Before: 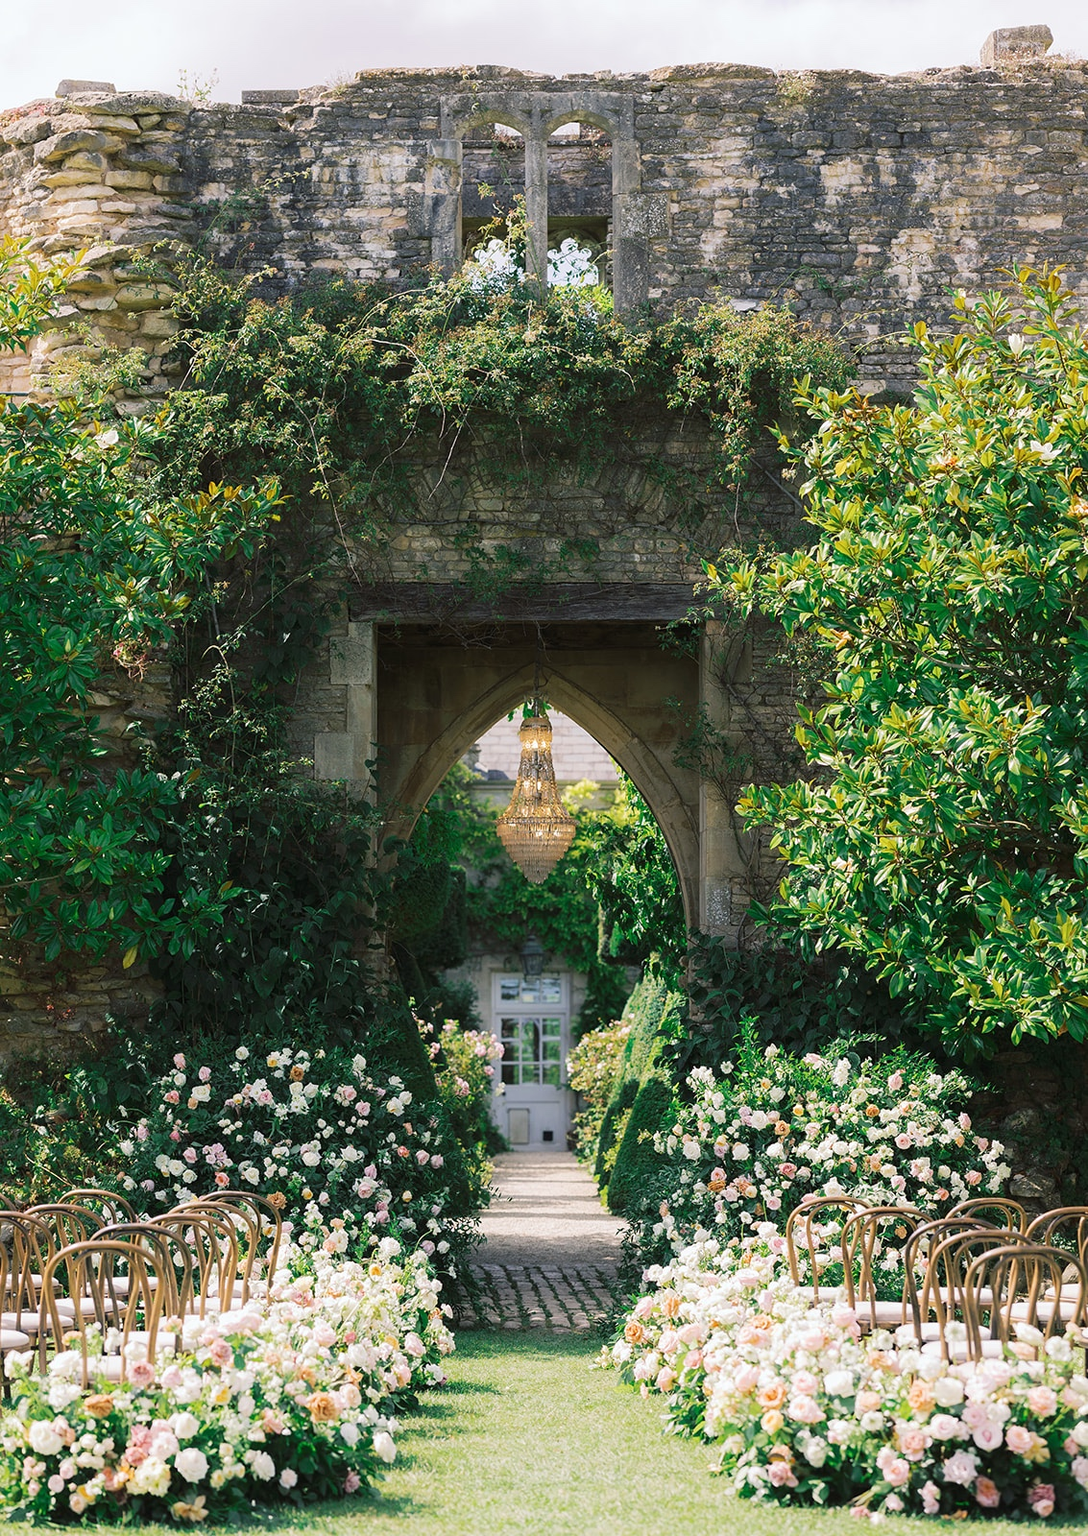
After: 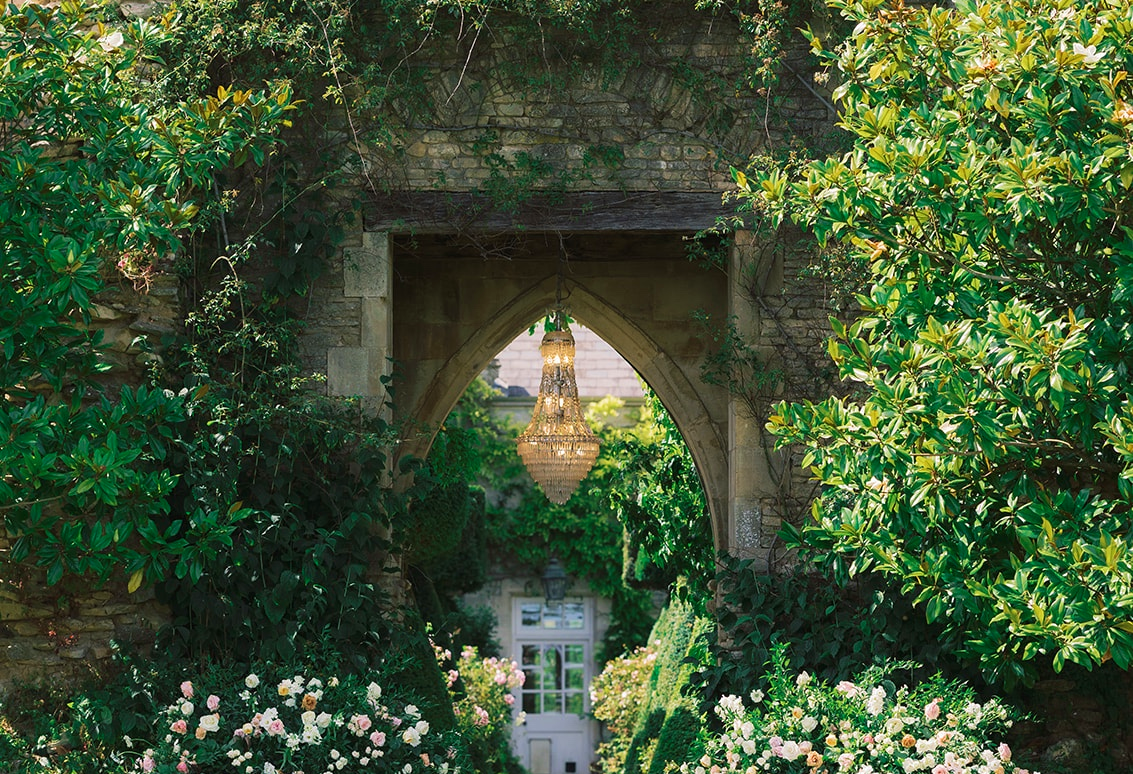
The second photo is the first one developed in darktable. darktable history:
crop and rotate: top 26.056%, bottom 25.543%
velvia: on, module defaults
